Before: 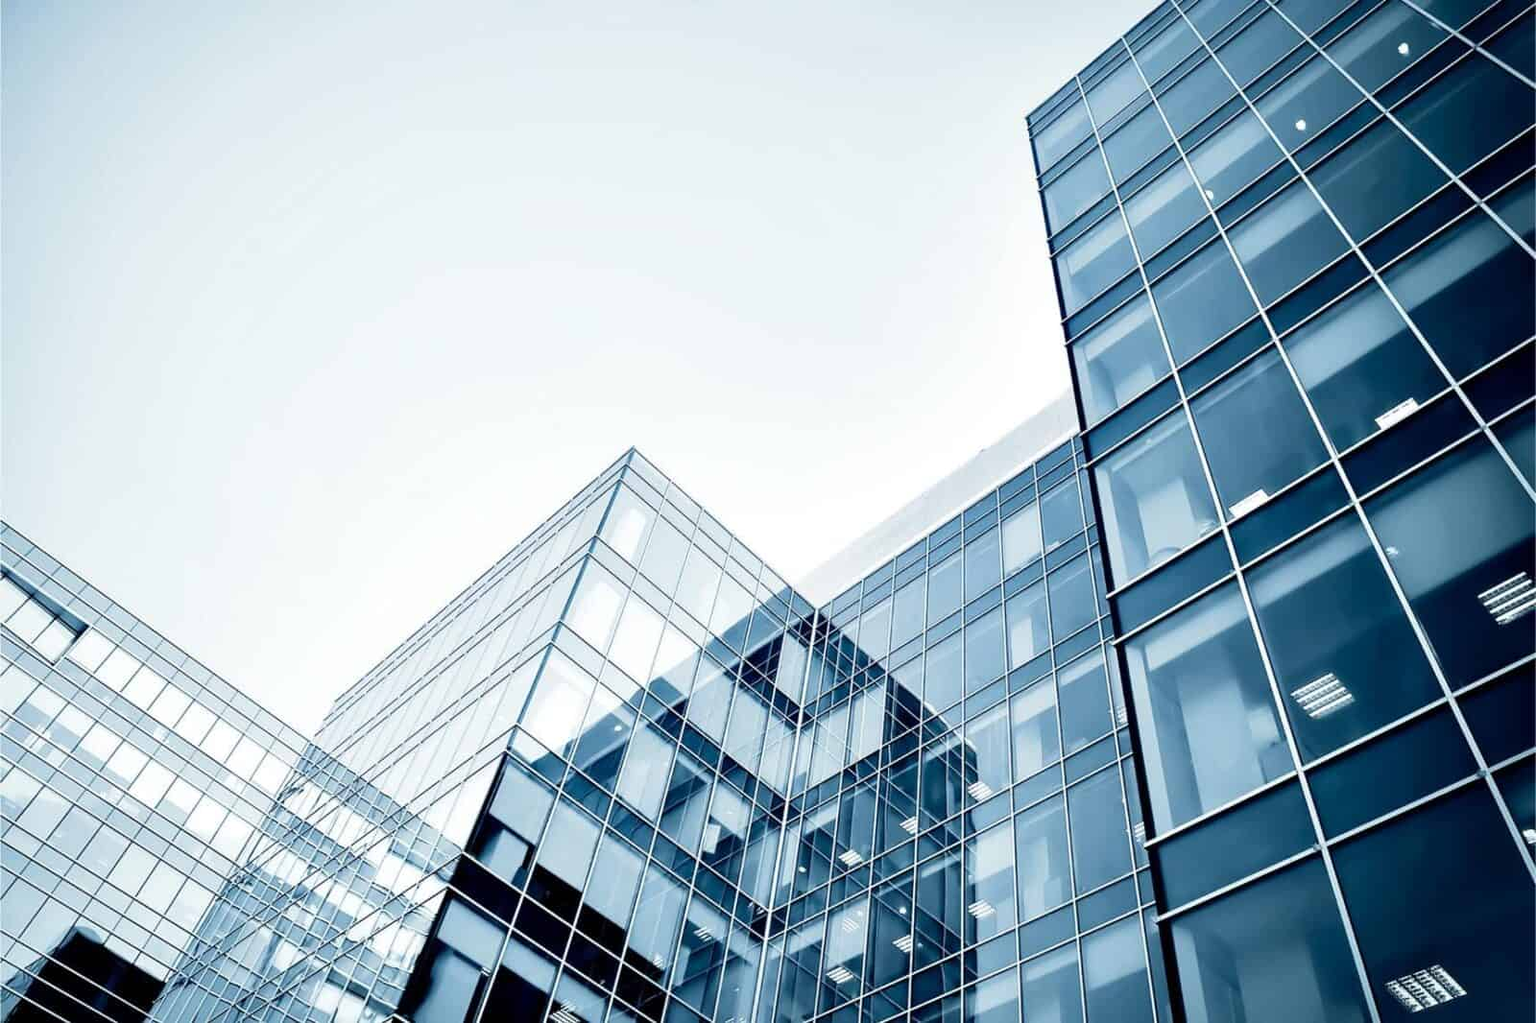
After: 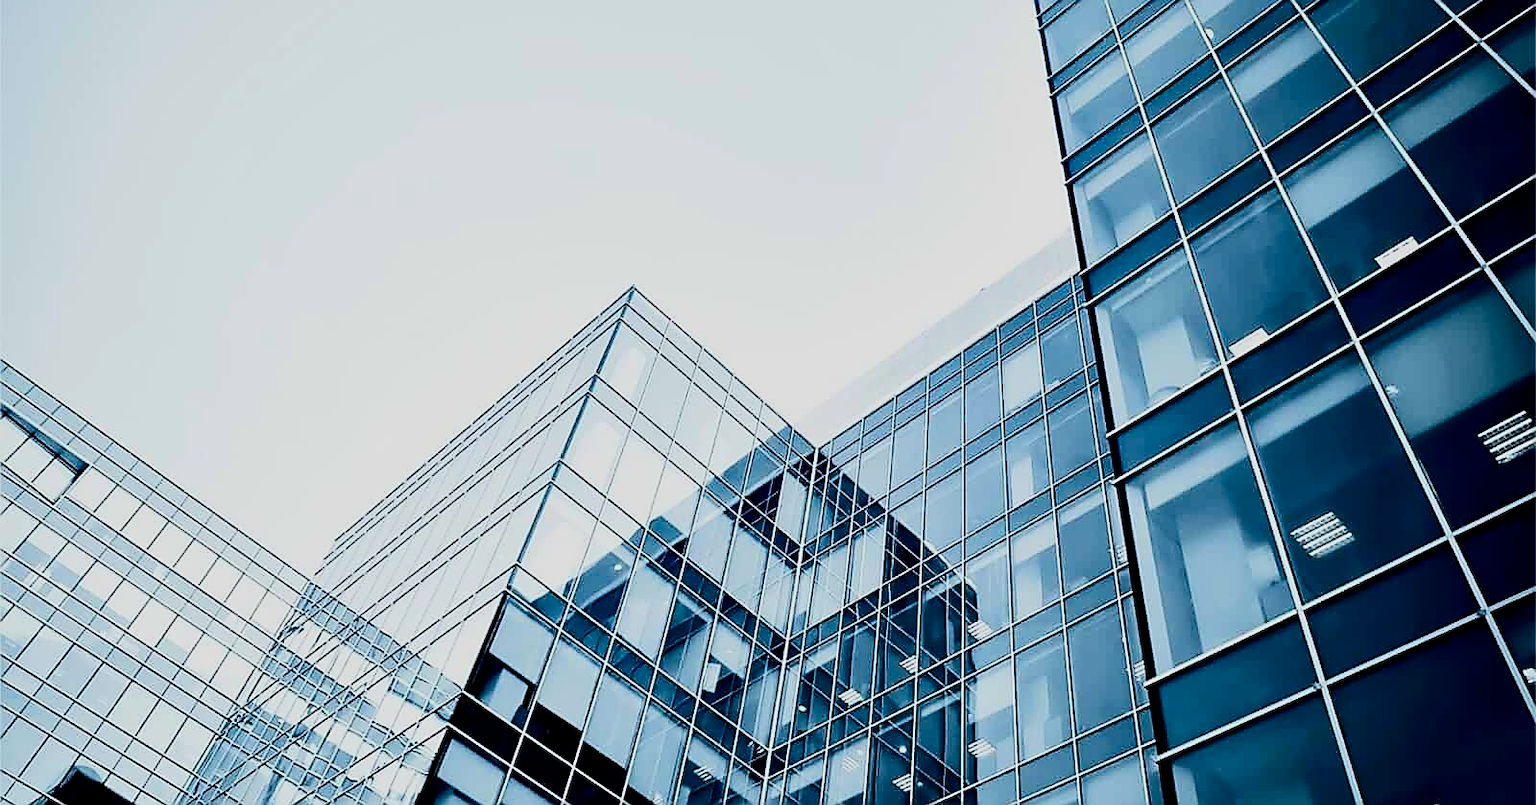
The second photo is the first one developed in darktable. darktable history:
filmic rgb: black relative exposure -7.65 EV, white relative exposure 4.56 EV, hardness 3.61, color science v6 (2022)
contrast brightness saturation: contrast 0.21, brightness -0.11, saturation 0.21
crop and rotate: top 15.774%, bottom 5.506%
sharpen: radius 1.4, amount 1.25, threshold 0.7
